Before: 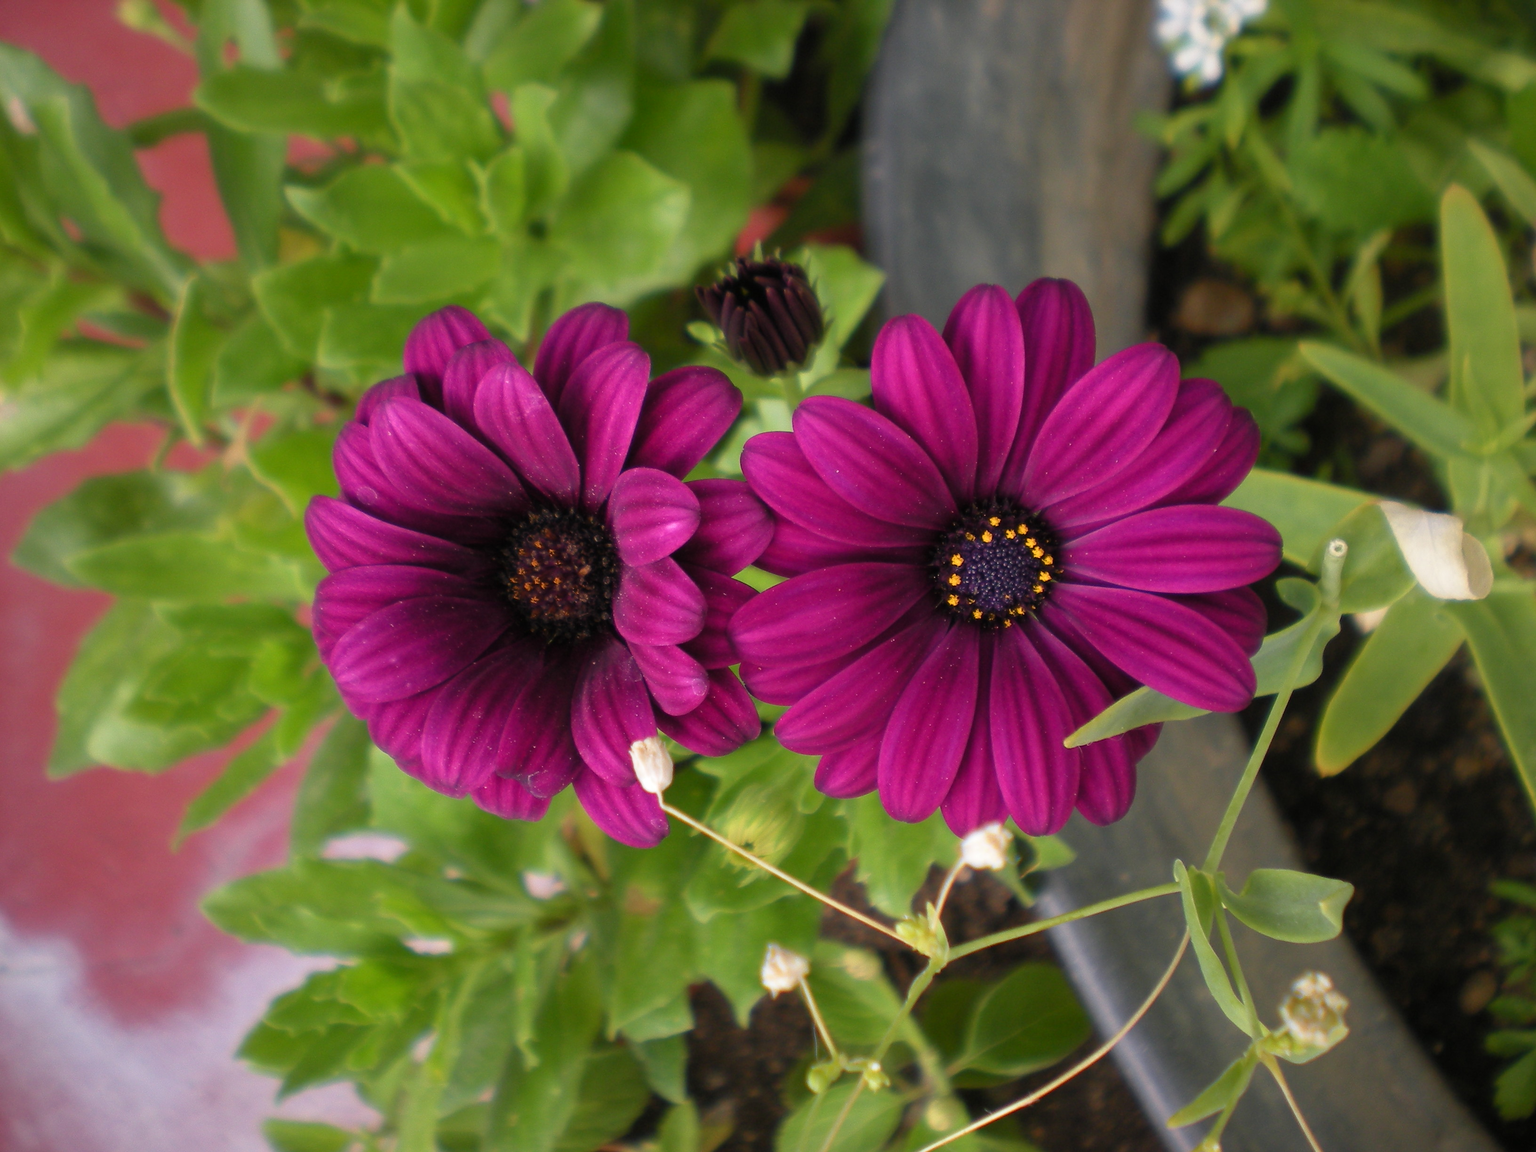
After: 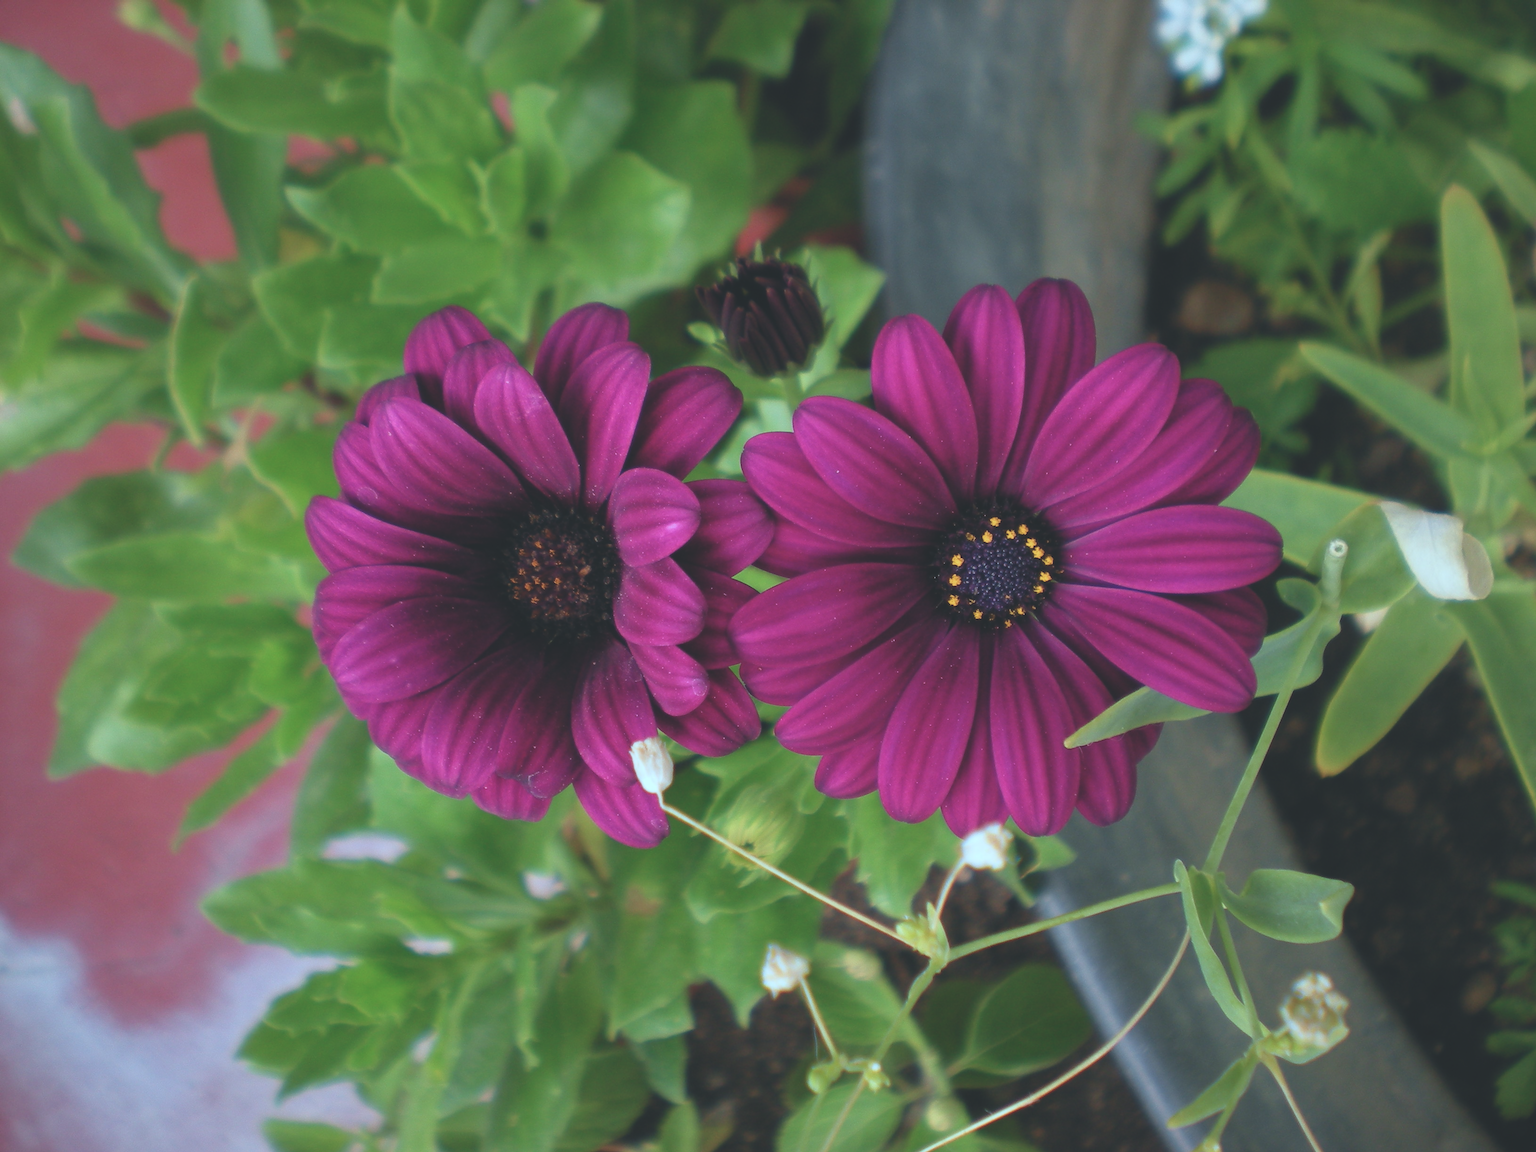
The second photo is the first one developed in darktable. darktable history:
exposure: black level correction -0.025, exposure -0.121 EV, compensate highlight preservation false
color correction: highlights a* -11.35, highlights b* -15.4
